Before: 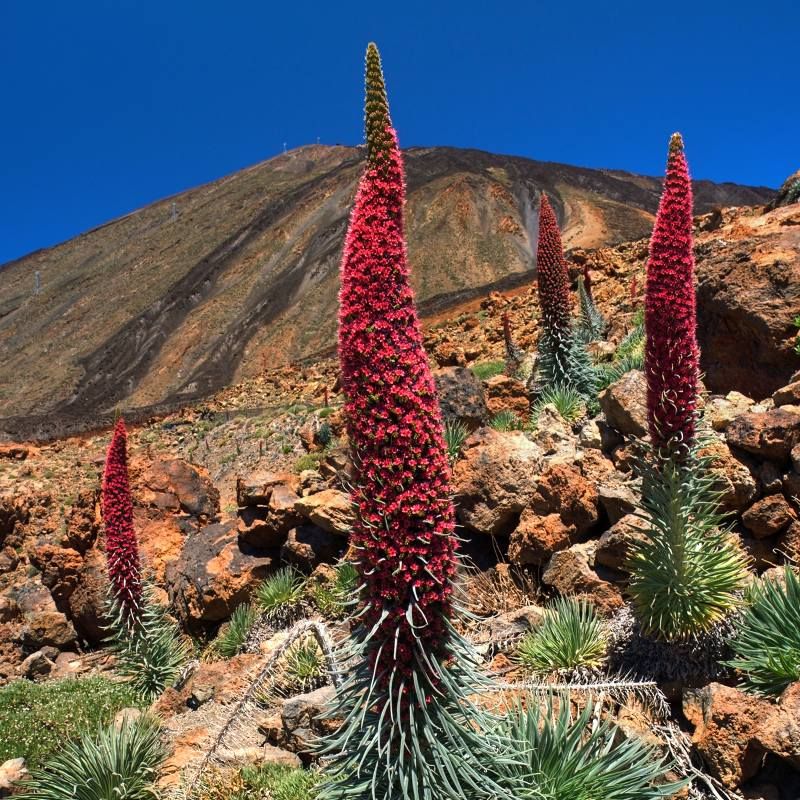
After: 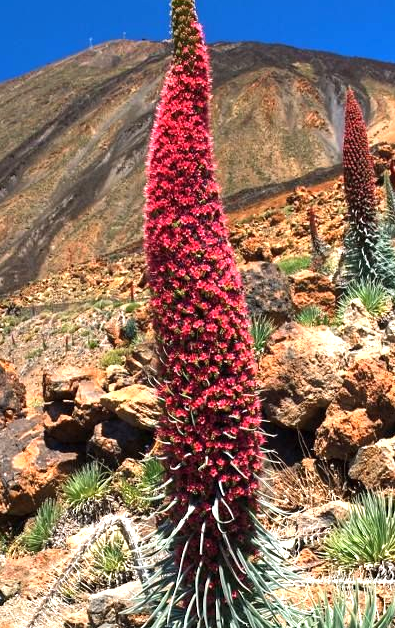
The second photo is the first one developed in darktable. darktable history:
crop and rotate: angle 0.02°, left 24.353%, top 13.219%, right 26.156%, bottom 8.224%
exposure: black level correction 0, exposure 0.7 EV, compensate highlight preservation false
